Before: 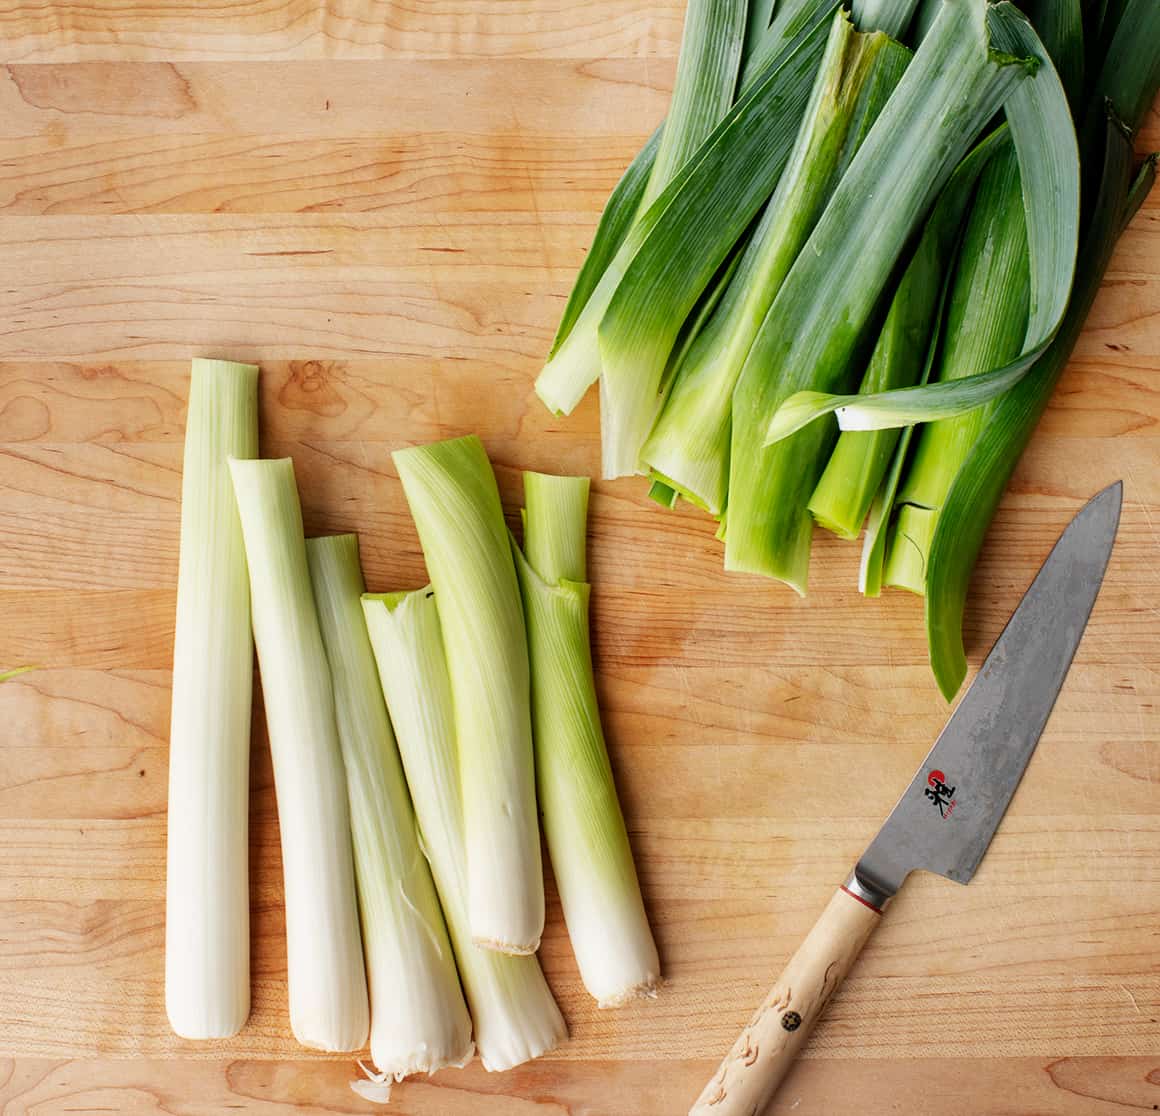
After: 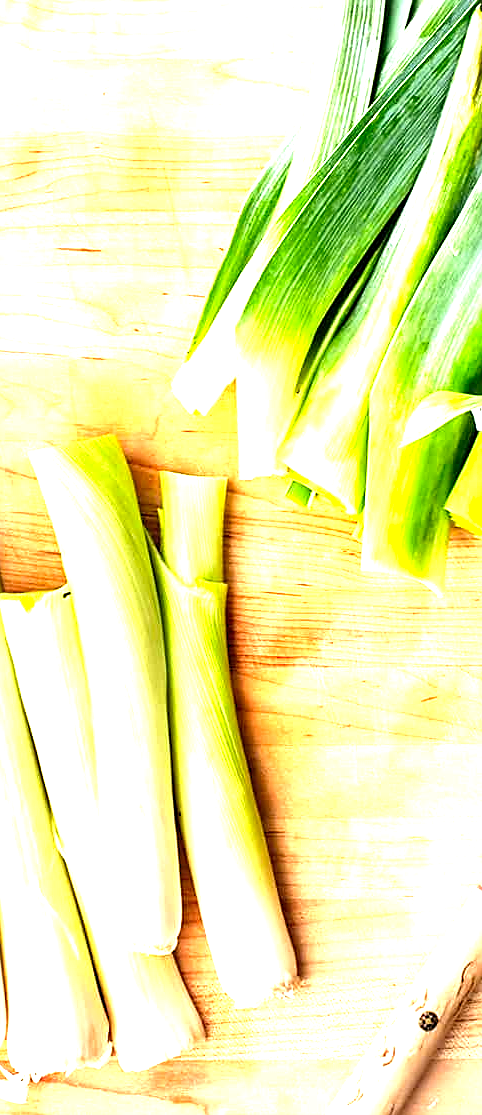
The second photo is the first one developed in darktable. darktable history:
crop: left 31.294%, right 27.122%
levels: black 0.052%, levels [0, 0.281, 0.562]
sharpen: on, module defaults
